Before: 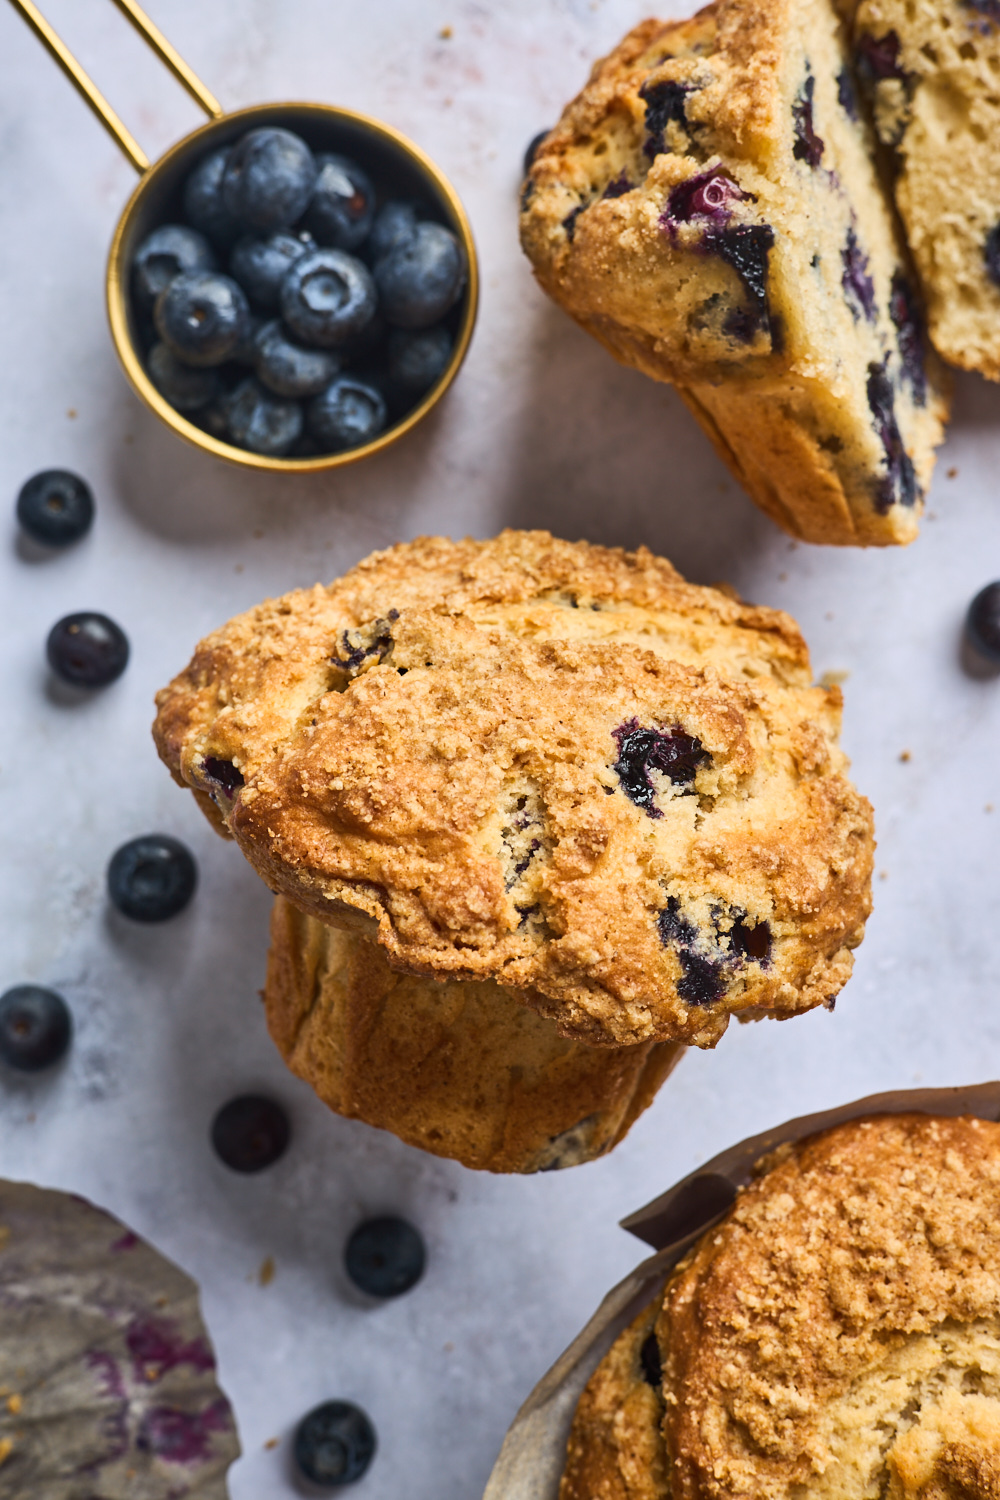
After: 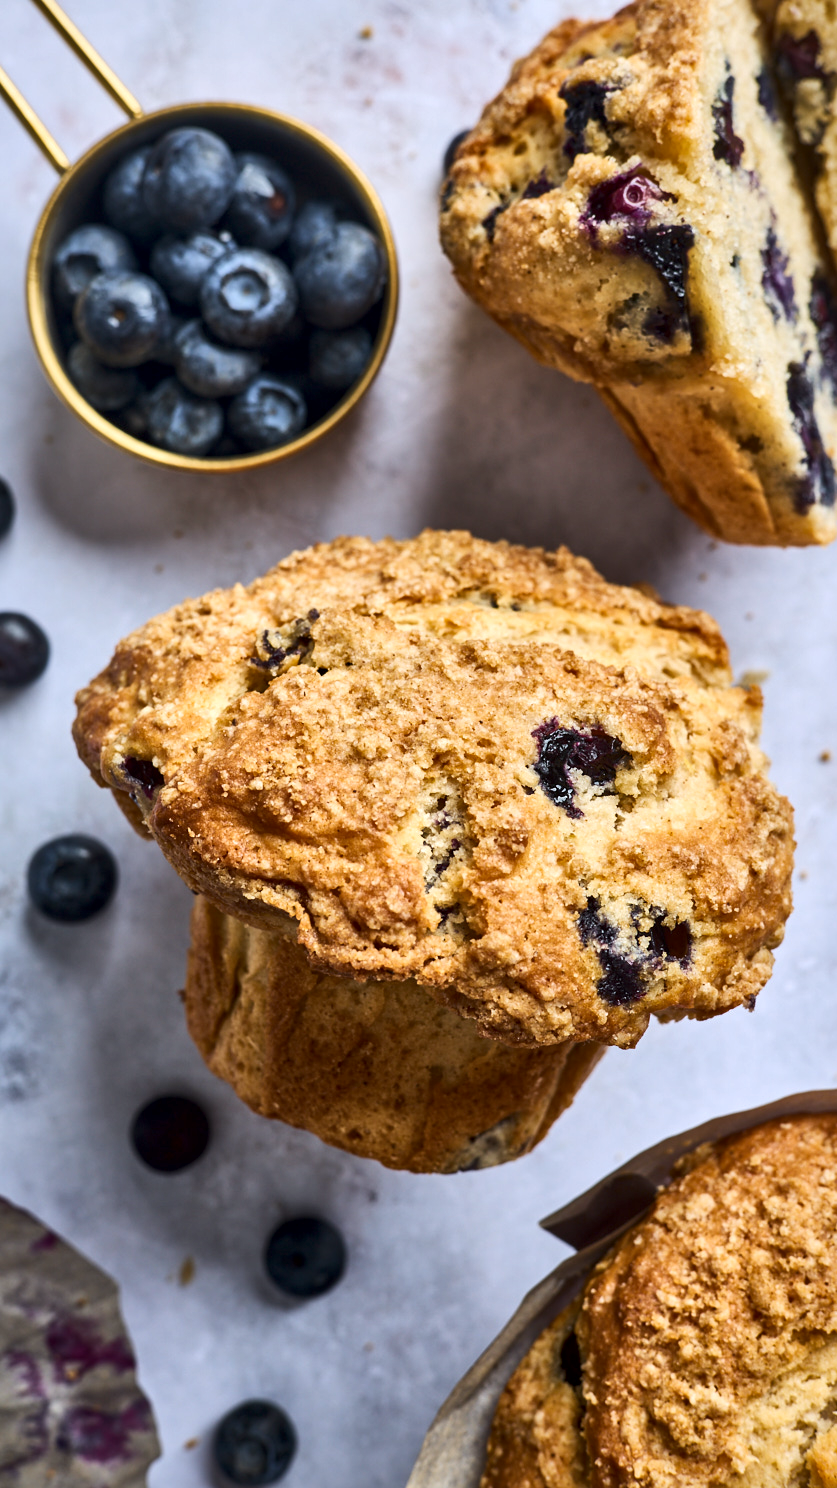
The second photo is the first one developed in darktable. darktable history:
crop: left 8.026%, right 7.374%
white balance: red 0.976, blue 1.04
local contrast: mode bilateral grid, contrast 25, coarseness 60, detail 151%, midtone range 0.2
